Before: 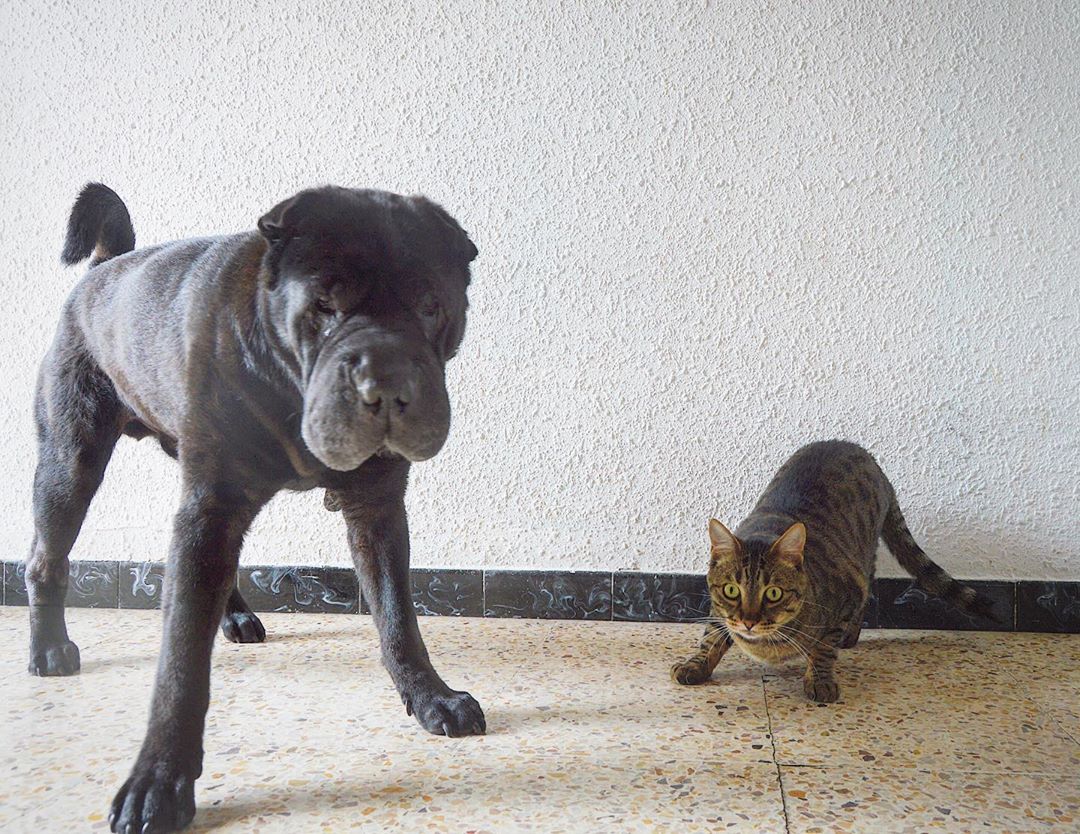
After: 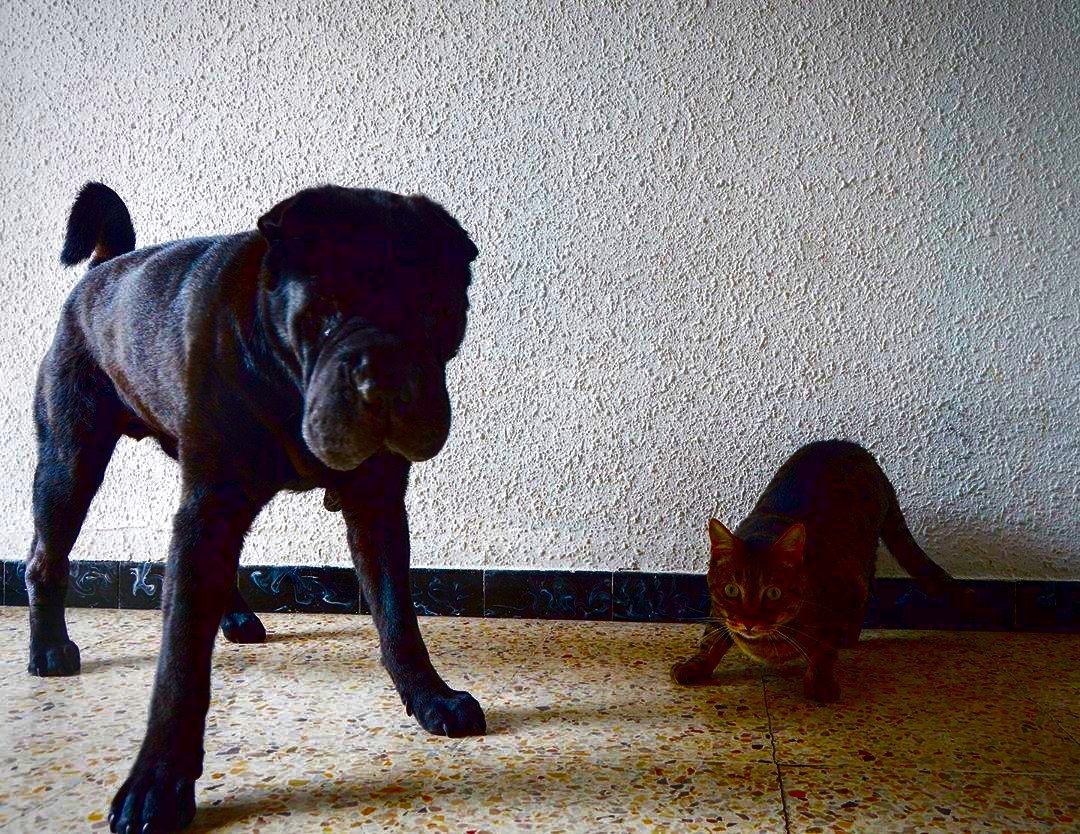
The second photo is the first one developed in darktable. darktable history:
color balance rgb: linear chroma grading › global chroma 3.45%, perceptual saturation grading › global saturation 11.24%, perceptual brilliance grading › global brilliance 3.04%, global vibrance 2.8%
contrast brightness saturation: brightness -1, saturation 1
vibrance: on, module defaults
